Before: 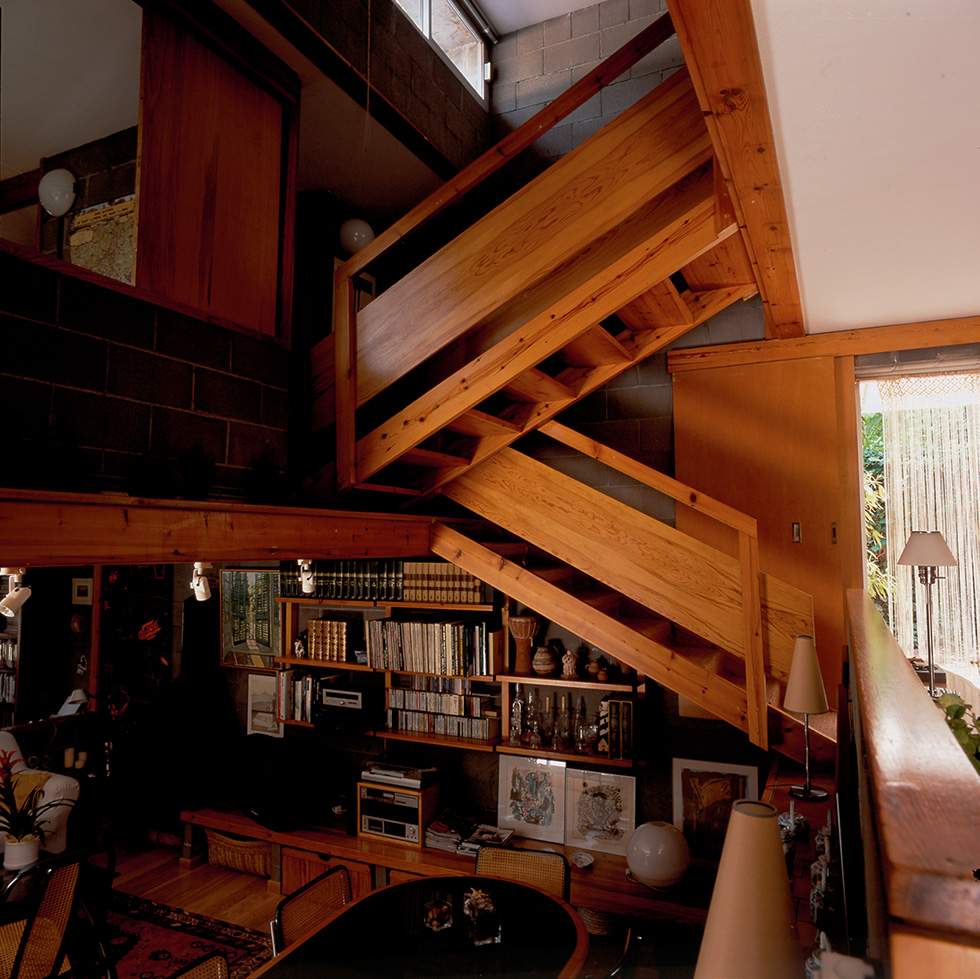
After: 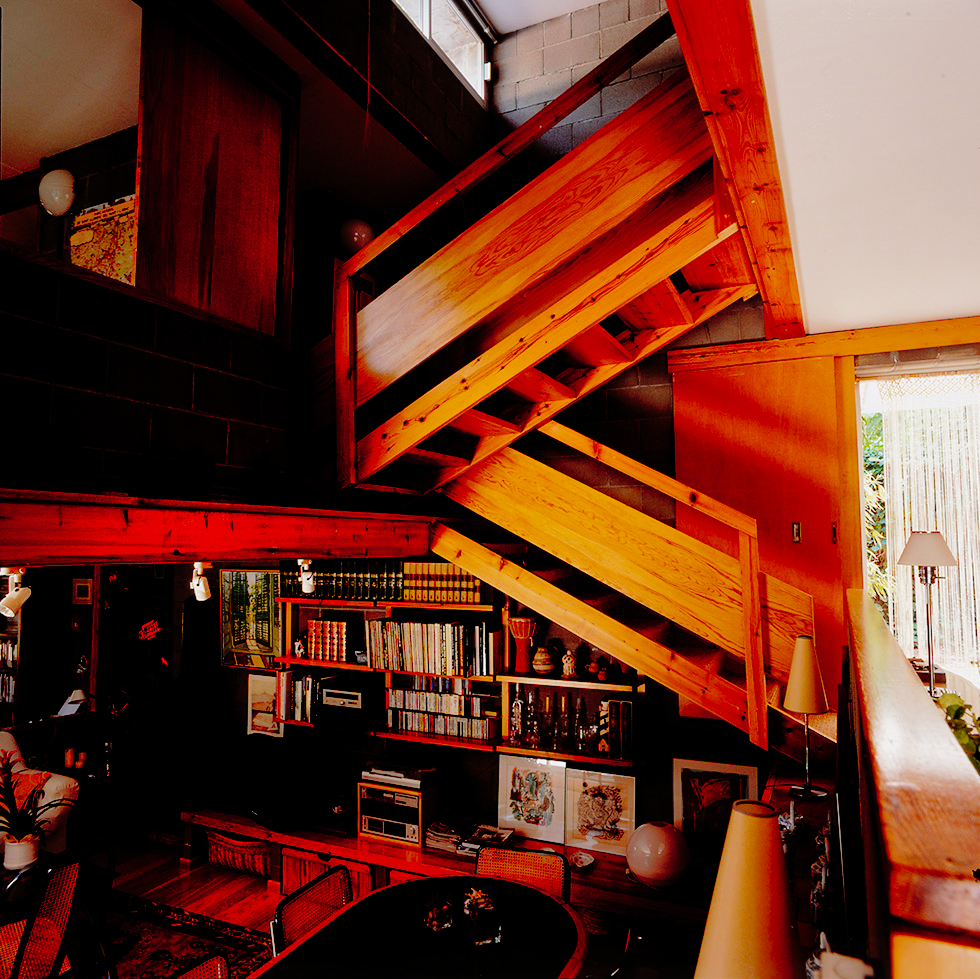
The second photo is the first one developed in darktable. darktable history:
shadows and highlights: on, module defaults
base curve: curves: ch0 [(0, 0) (0.036, 0.01) (0.123, 0.254) (0.258, 0.504) (0.507, 0.748) (1, 1)], preserve colors none
exposure: compensate highlight preservation false
